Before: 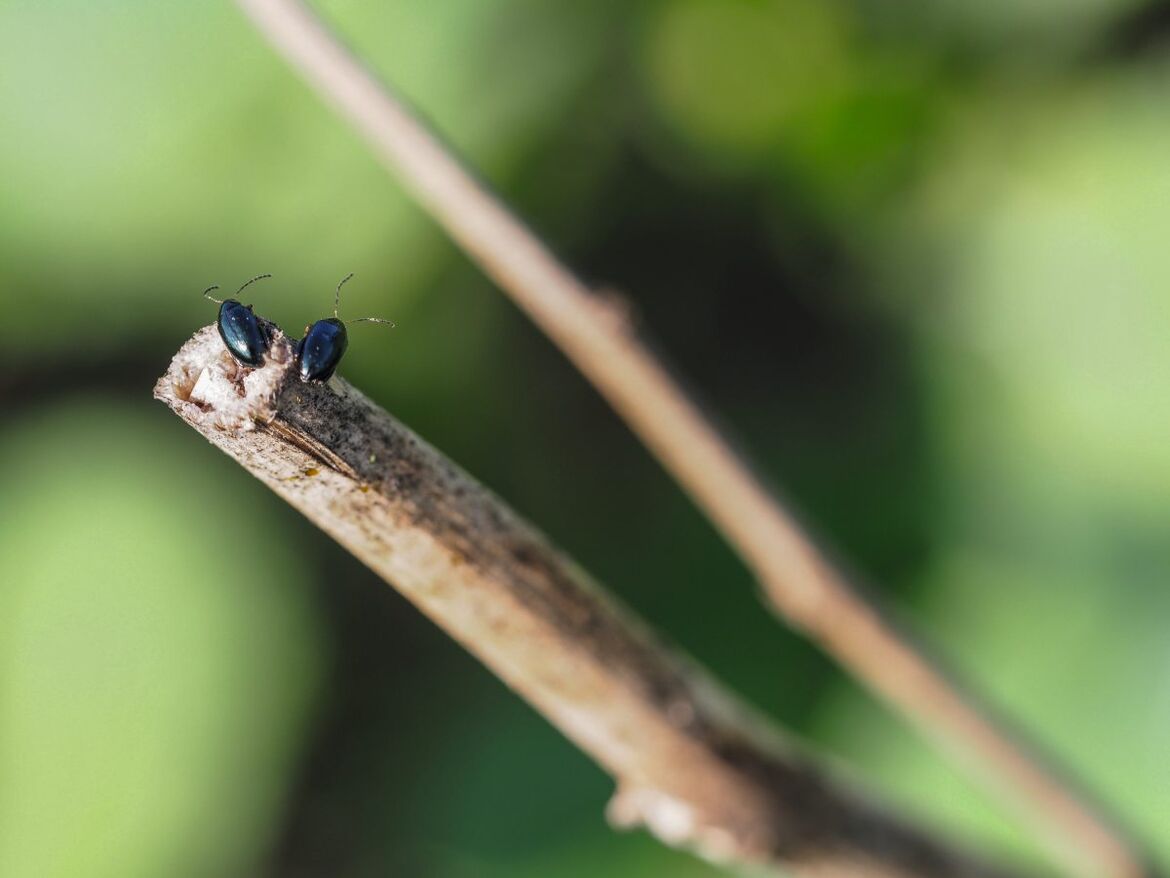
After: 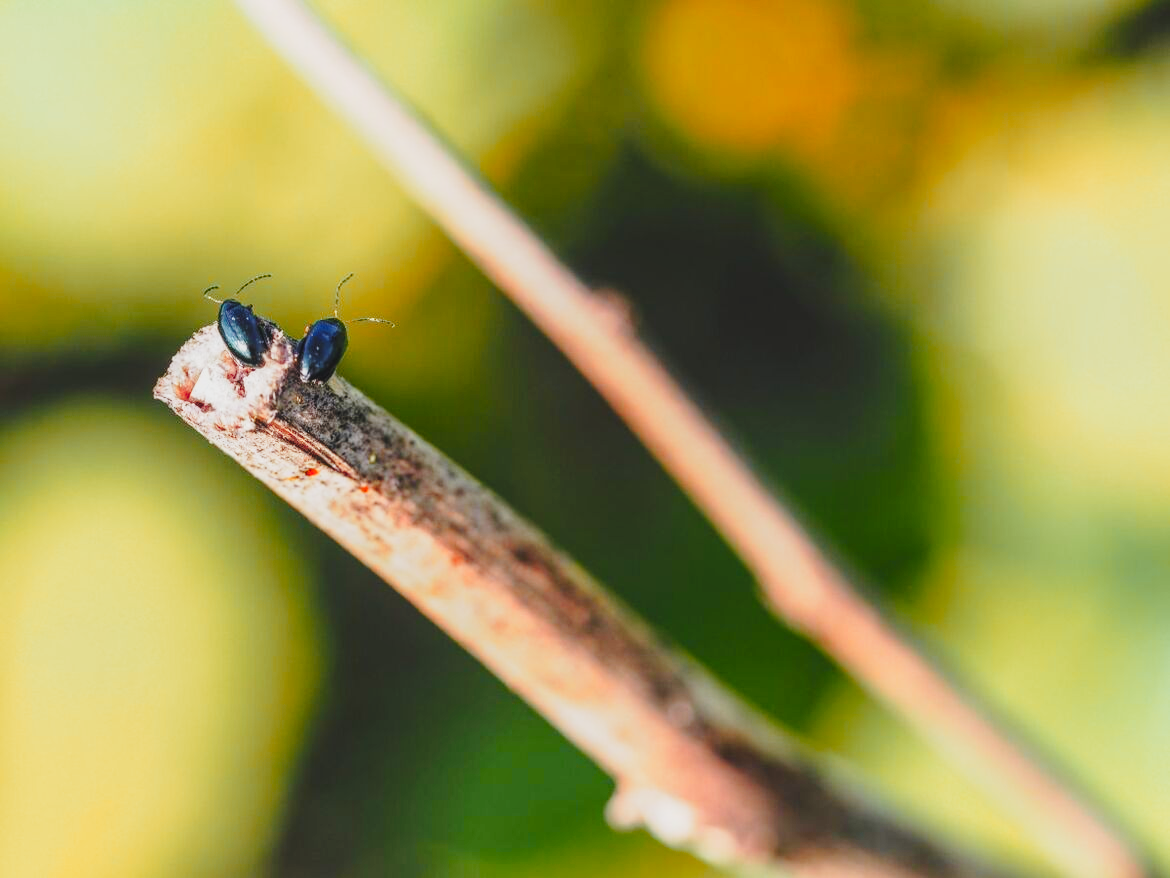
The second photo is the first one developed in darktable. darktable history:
local contrast: detail 110%
color zones: curves: ch1 [(0.24, 0.634) (0.75, 0.5)]; ch2 [(0.253, 0.437) (0.745, 0.491)], mix 102.12%
contrast brightness saturation: contrast -0.1, saturation -0.1
base curve: curves: ch0 [(0, 0) (0.028, 0.03) (0.121, 0.232) (0.46, 0.748) (0.859, 0.968) (1, 1)], preserve colors none
